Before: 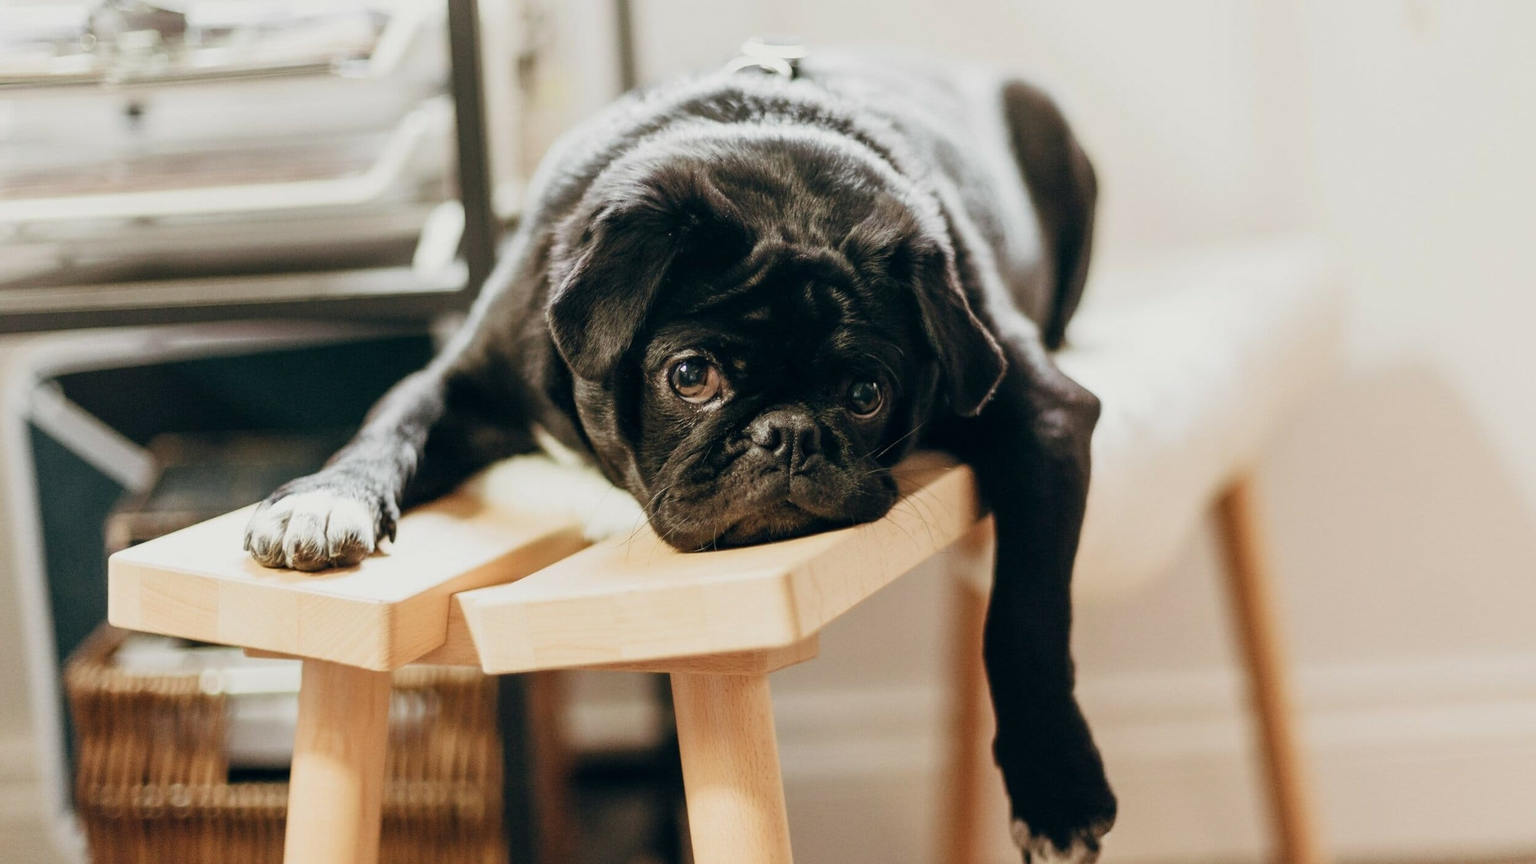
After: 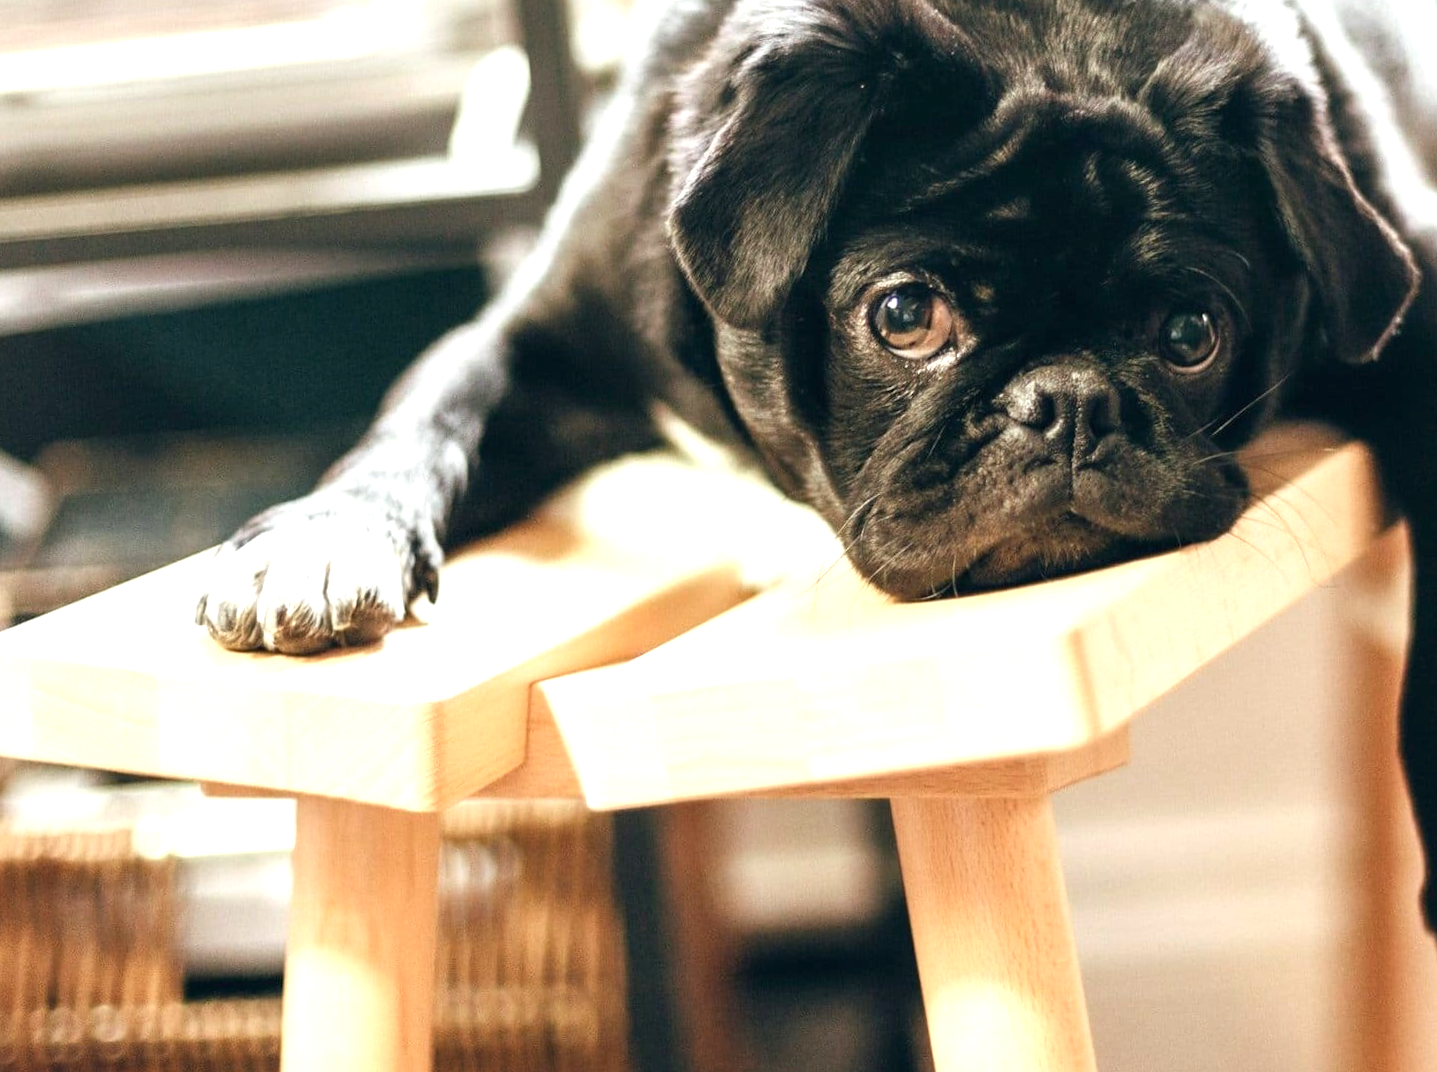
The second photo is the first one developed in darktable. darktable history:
crop: left 8.966%, top 23.852%, right 34.699%, bottom 4.703%
rotate and perspective: rotation -2.22°, lens shift (horizontal) -0.022, automatic cropping off
exposure: black level correction 0, exposure 1 EV, compensate exposure bias true, compensate highlight preservation false
